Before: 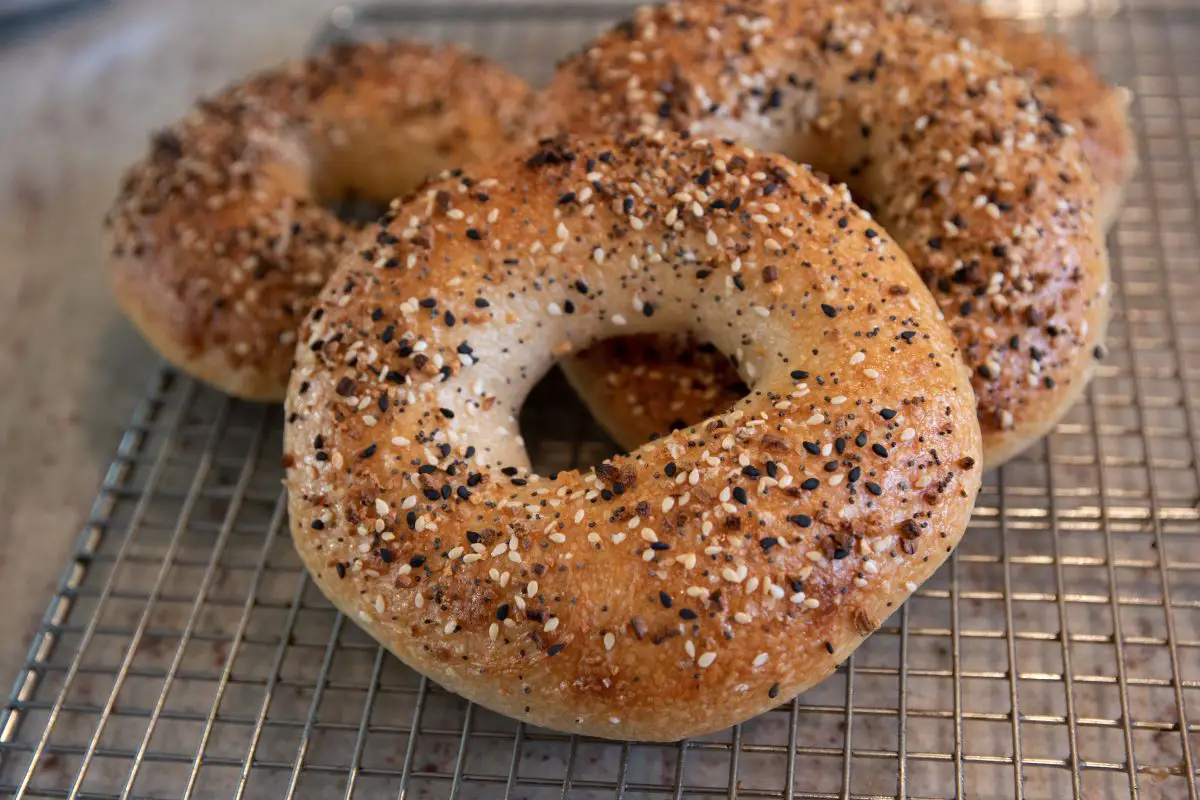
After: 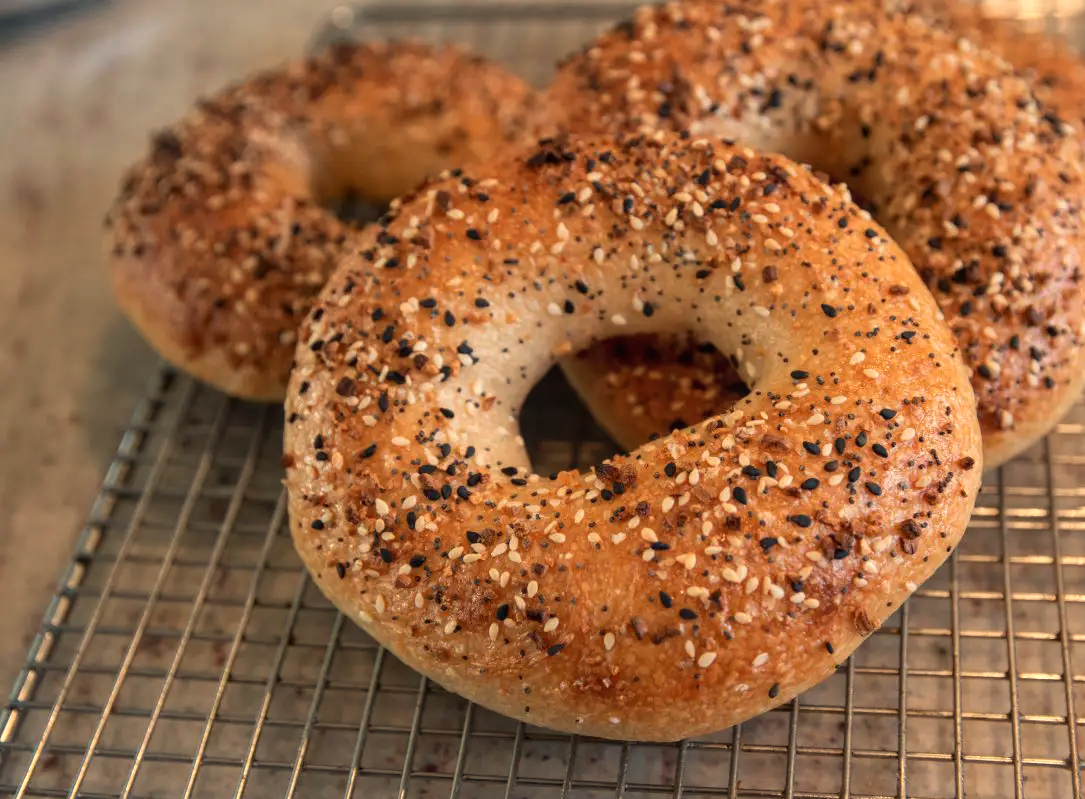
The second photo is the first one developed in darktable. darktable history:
local contrast: detail 110%
white balance: red 1.123, blue 0.83
crop: right 9.509%, bottom 0.031%
